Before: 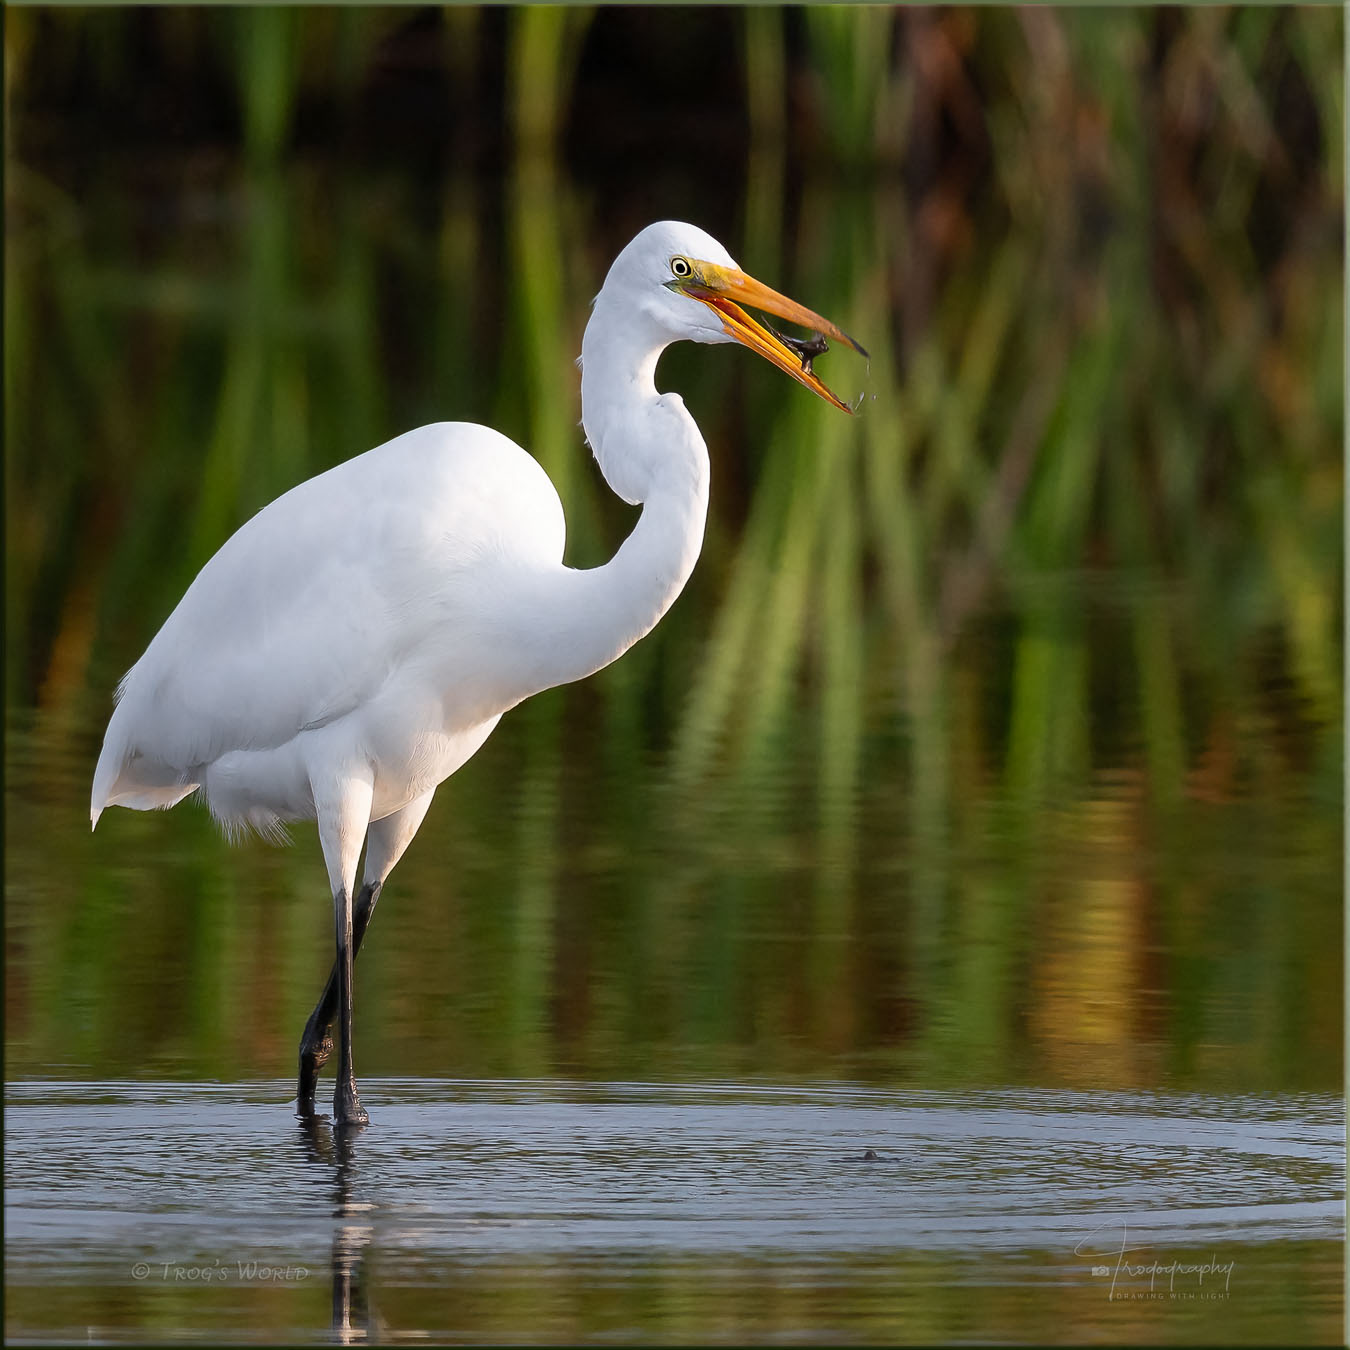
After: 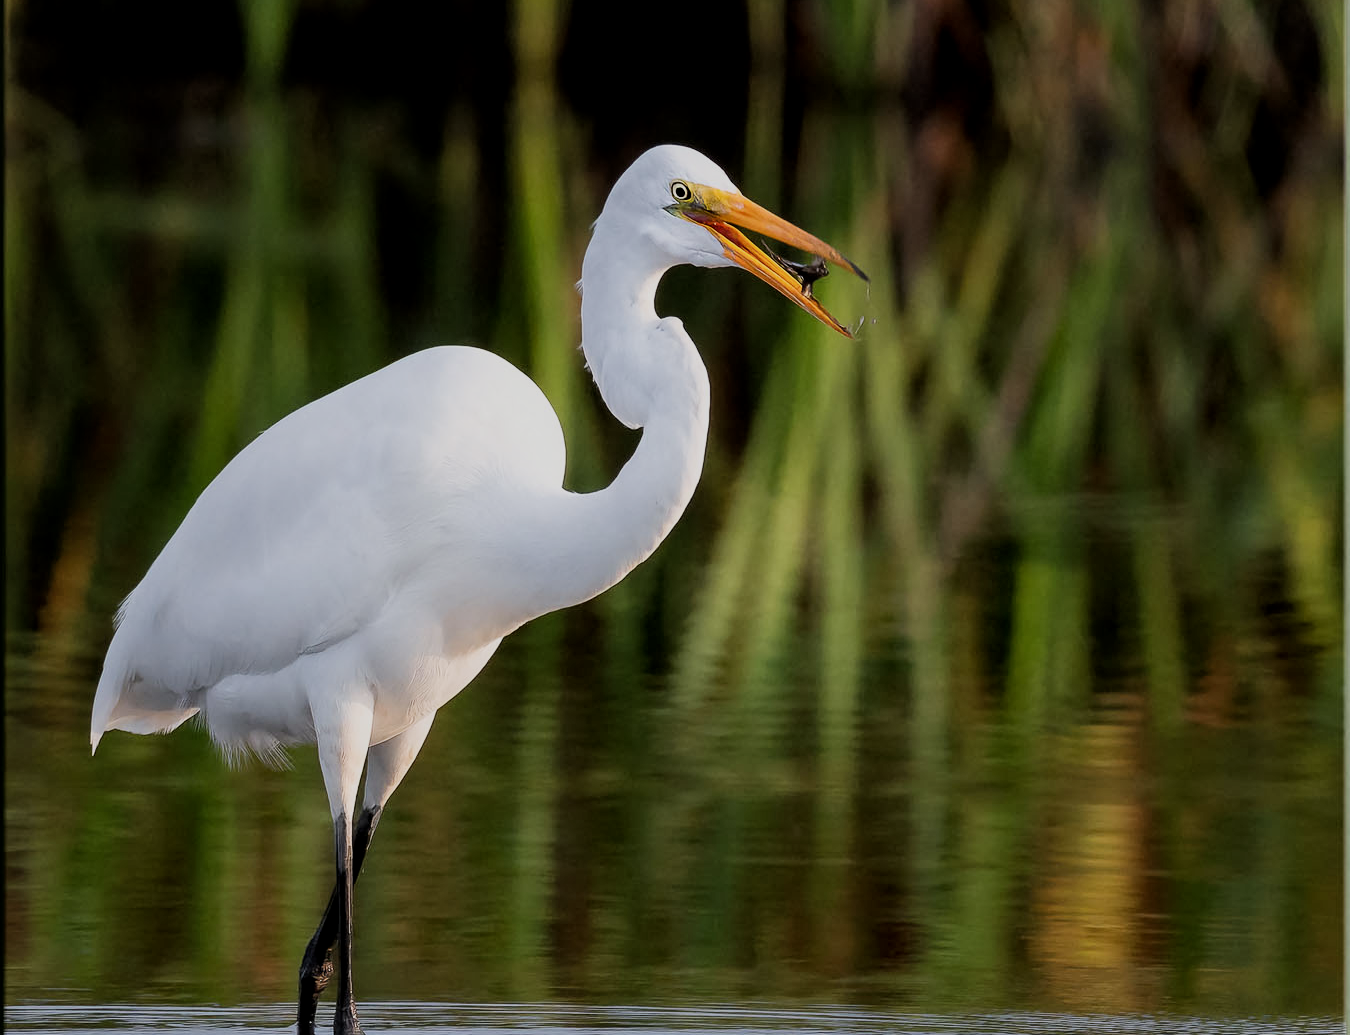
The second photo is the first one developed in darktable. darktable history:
filmic rgb: black relative exposure -7.65 EV, white relative exposure 4.56 EV, hardness 3.61, contrast 1.05
local contrast: highlights 100%, shadows 100%, detail 120%, midtone range 0.2
crop: top 5.667%, bottom 17.637%
